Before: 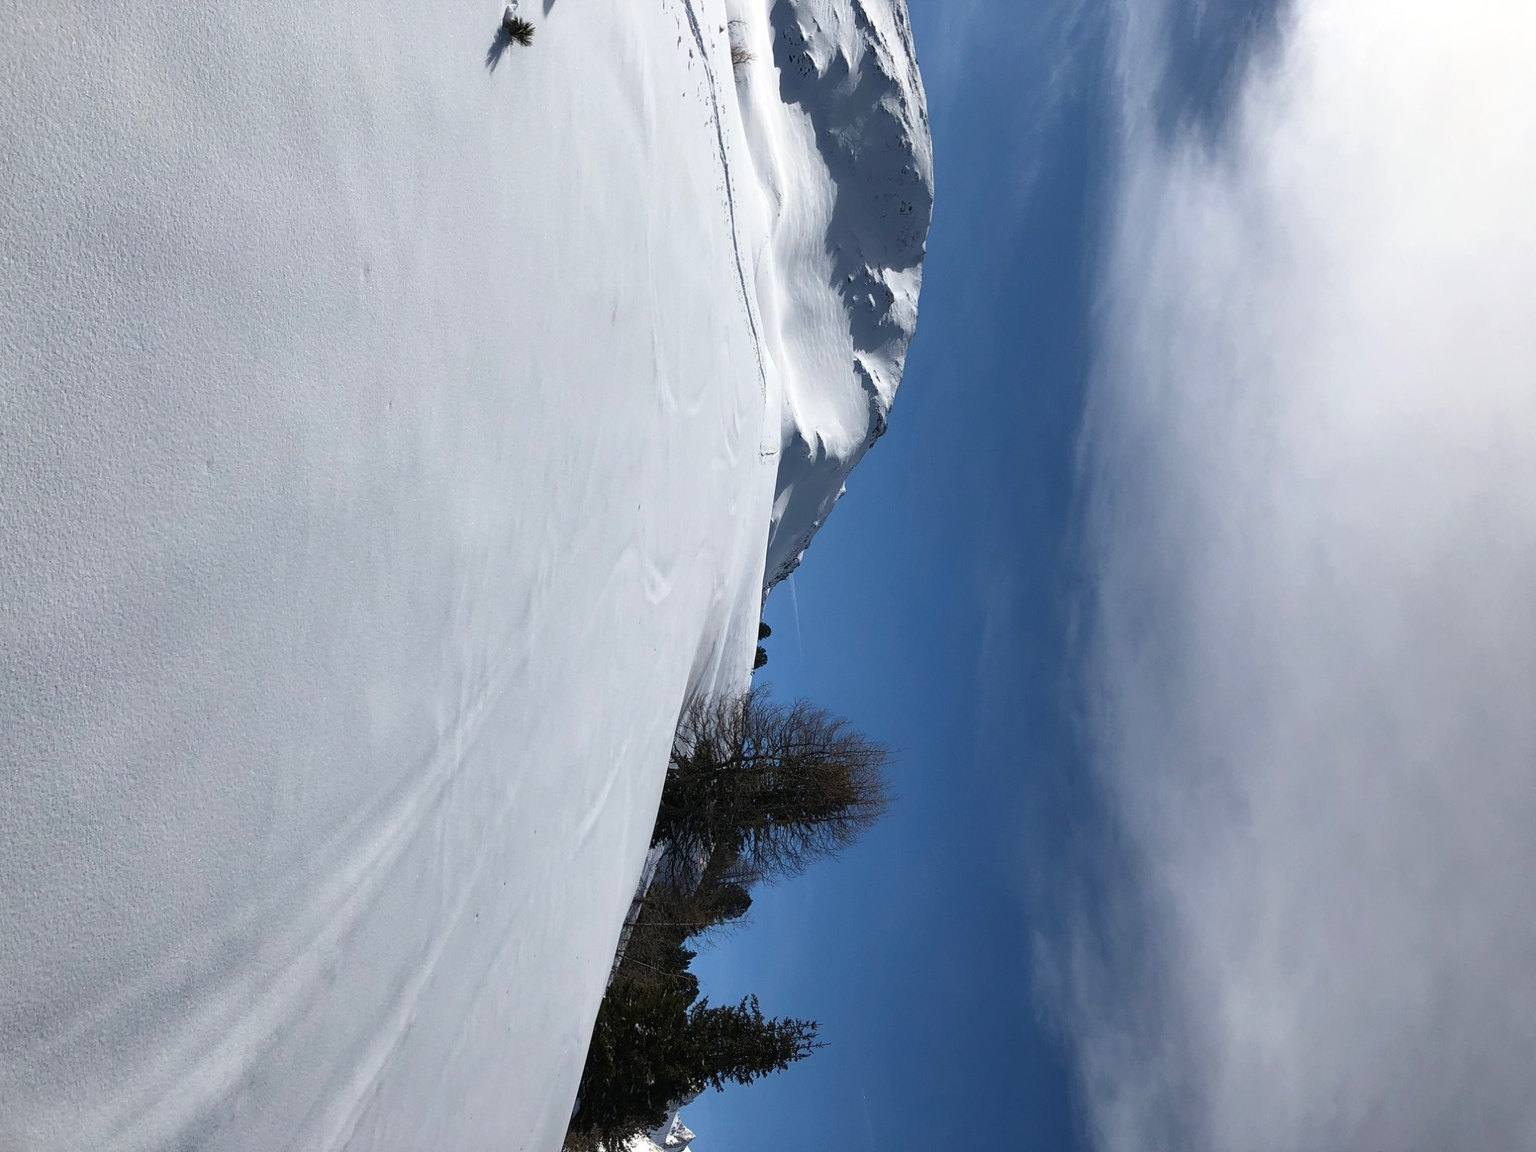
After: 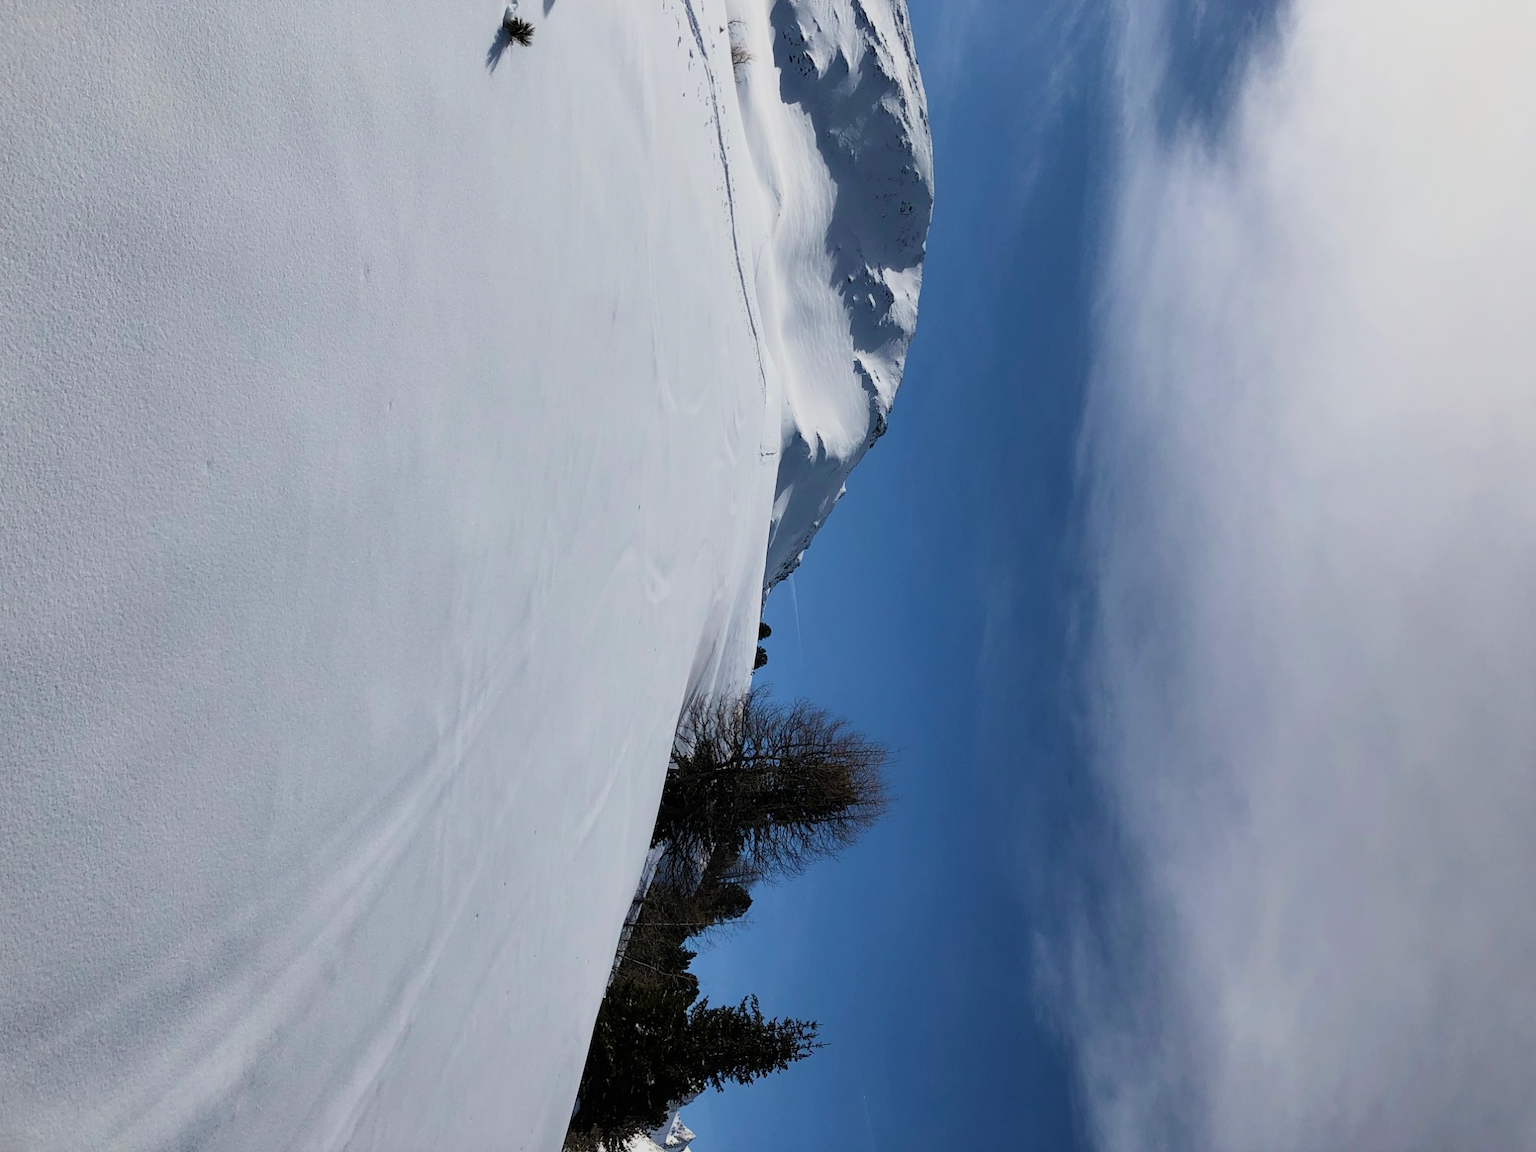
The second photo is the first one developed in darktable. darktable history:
velvia: on, module defaults
filmic rgb: hardness 4.17
